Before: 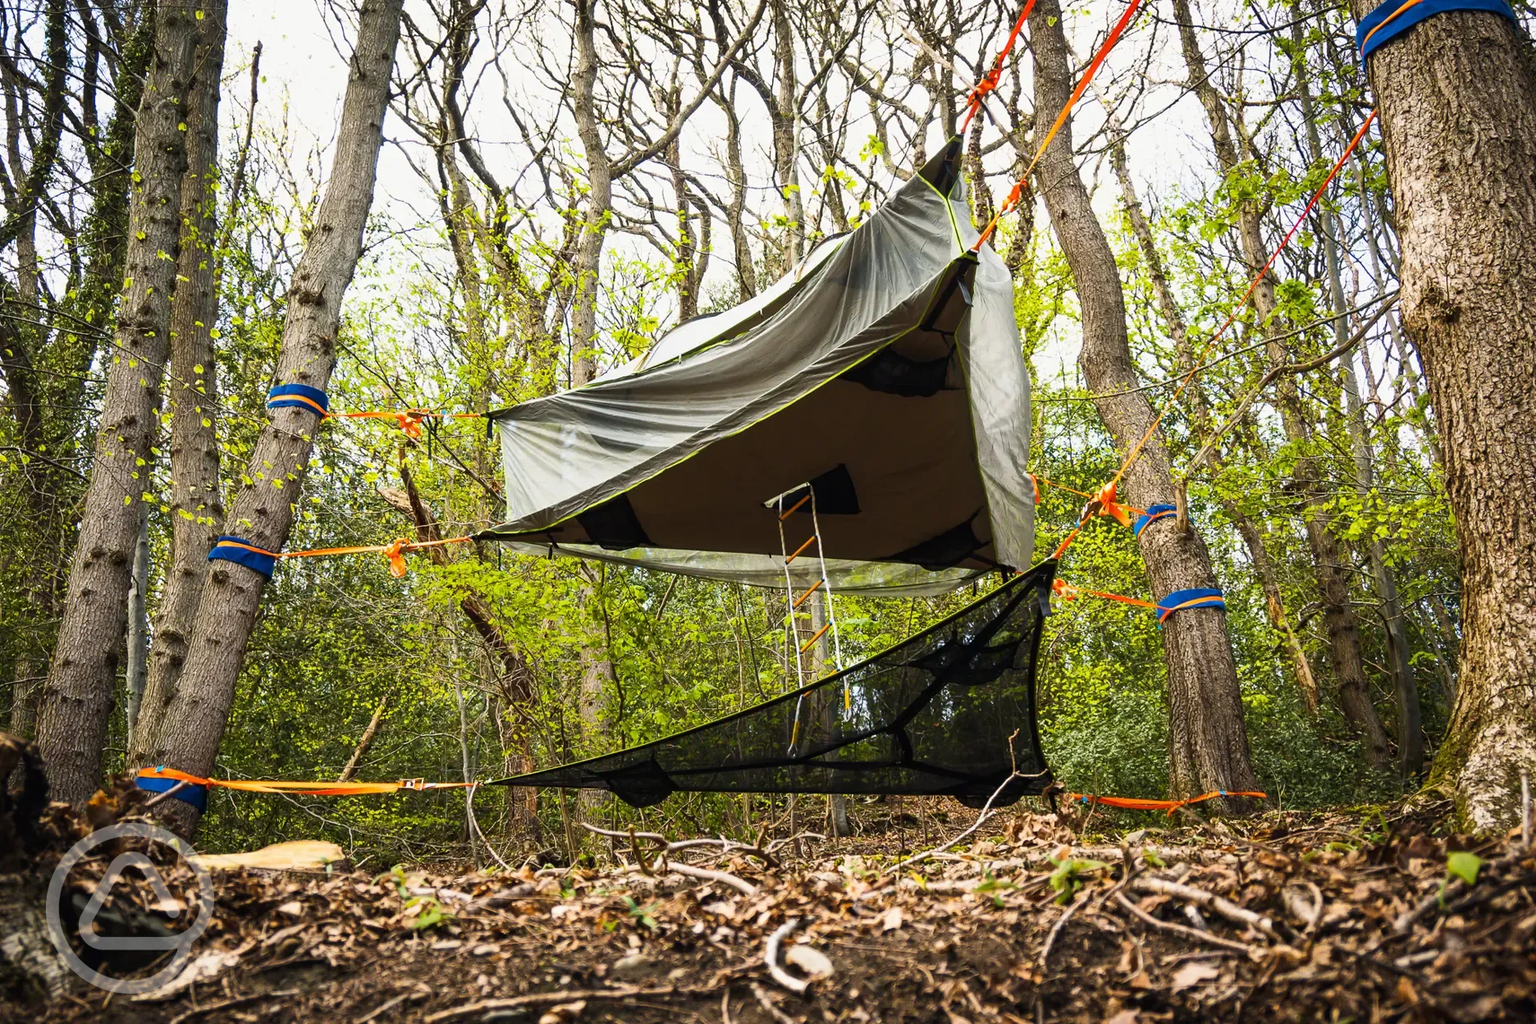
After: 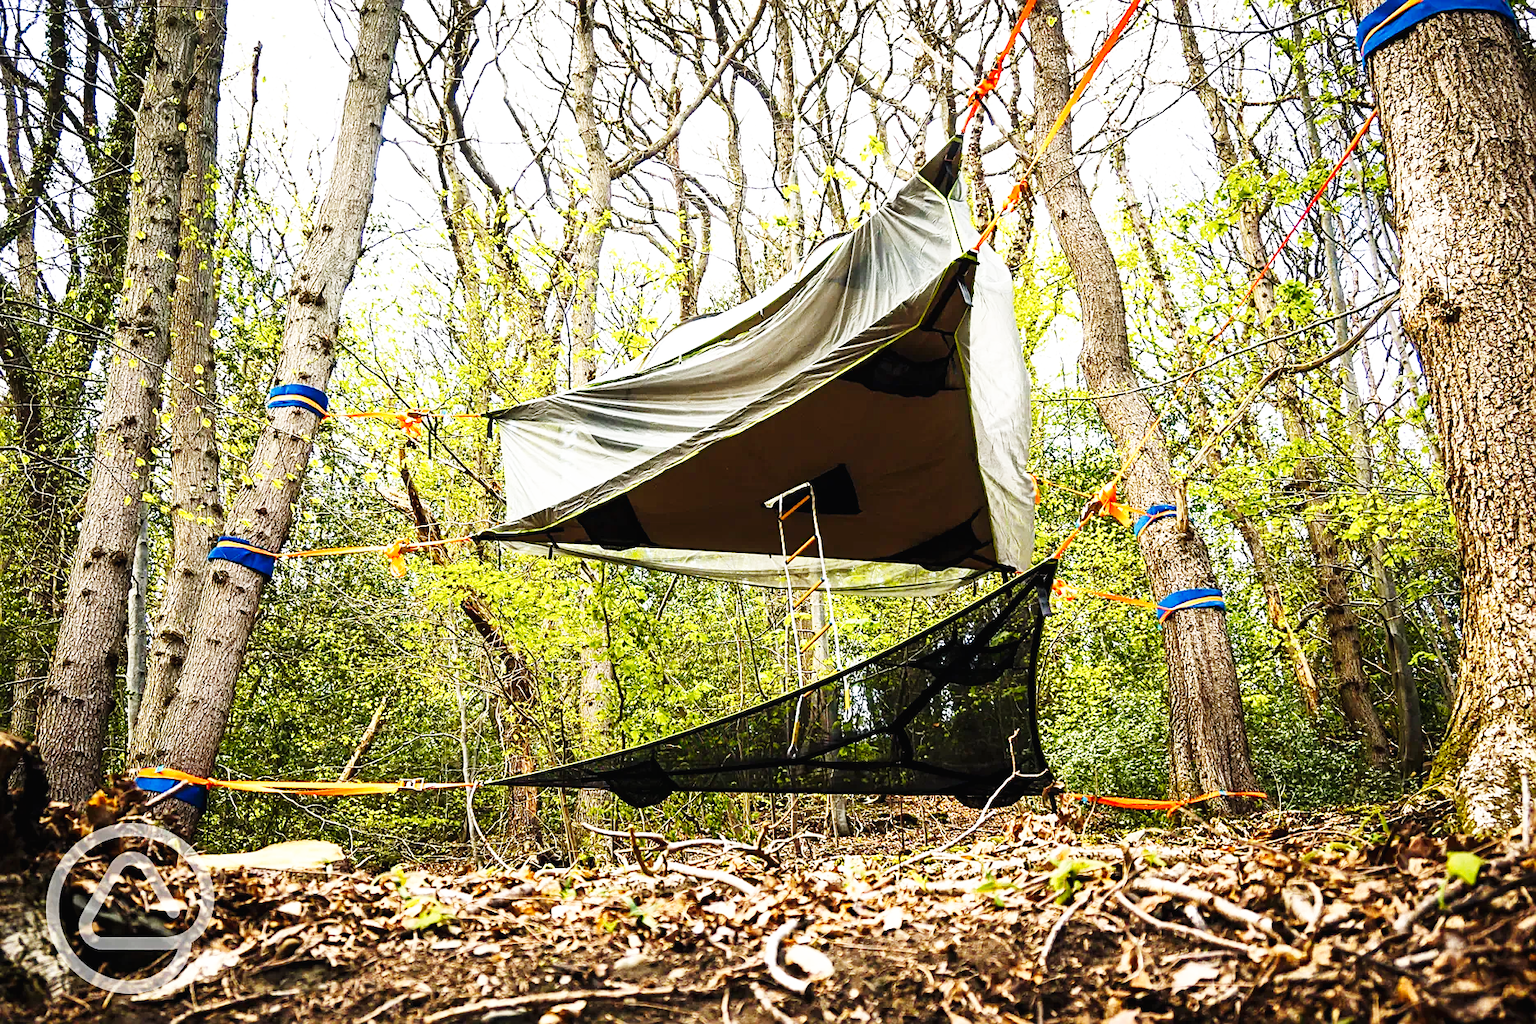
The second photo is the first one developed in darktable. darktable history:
sharpen: on, module defaults
base curve: curves: ch0 [(0, 0.003) (0.001, 0.002) (0.006, 0.004) (0.02, 0.022) (0.048, 0.086) (0.094, 0.234) (0.162, 0.431) (0.258, 0.629) (0.385, 0.8) (0.548, 0.918) (0.751, 0.988) (1, 1)], preserve colors none
